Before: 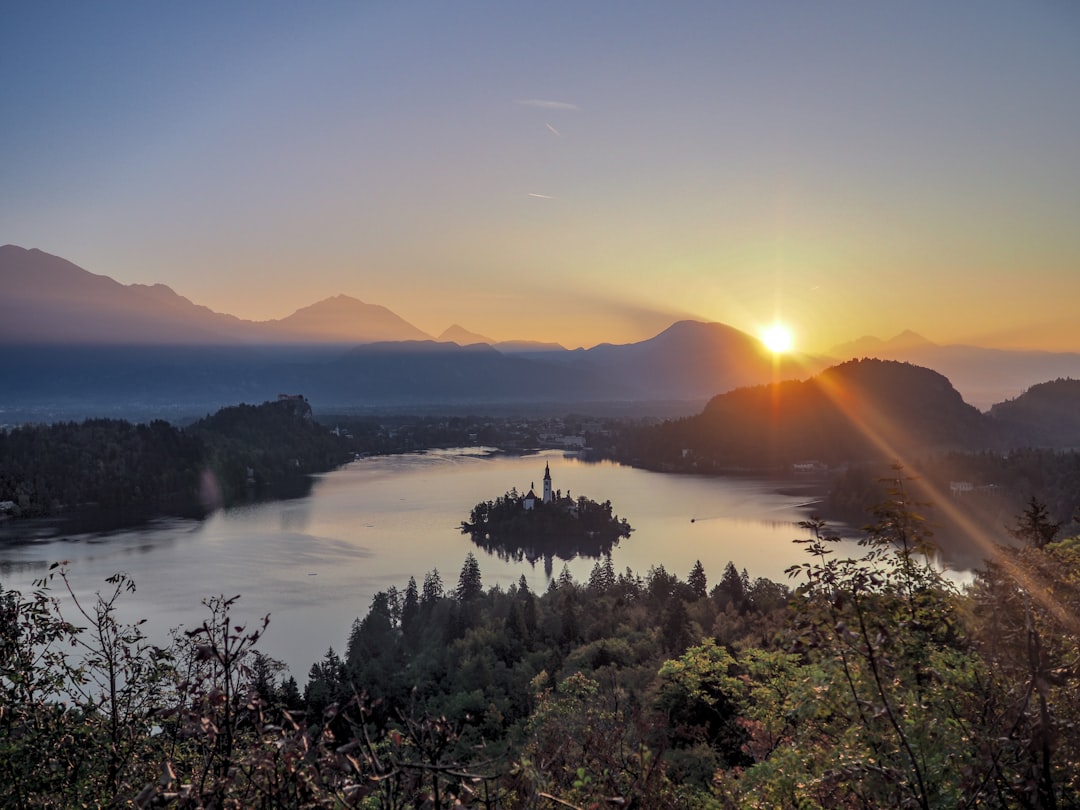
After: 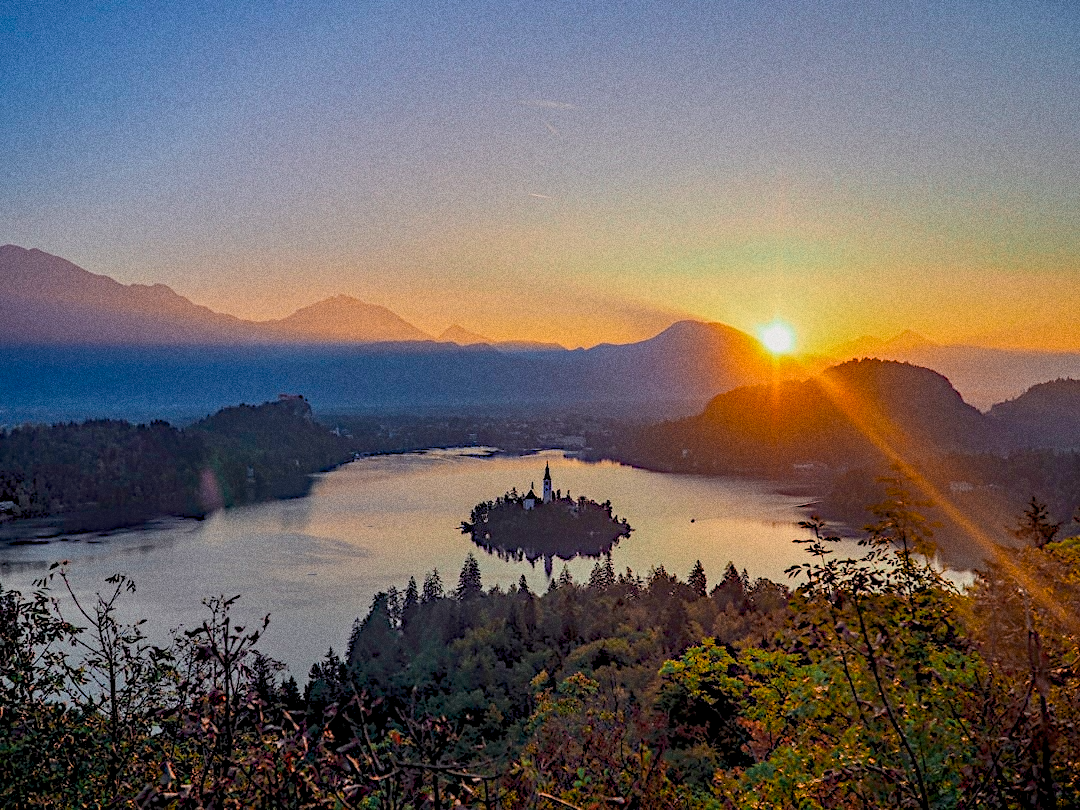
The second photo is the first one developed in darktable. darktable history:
color balance rgb: global offset › luminance -0.5%, perceptual saturation grading › highlights -17.77%, perceptual saturation grading › mid-tones 33.1%, perceptual saturation grading › shadows 50.52%, perceptual brilliance grading › highlights 10.8%, perceptual brilliance grading › shadows -10.8%, global vibrance 24.22%, contrast -25%
color equalizer "KA": saturation › red 1.04, saturation › orange 1.17, saturation › yellow 0.938, saturation › green 0.737, saturation › cyan 1.15, saturation › blue 1.08, hue › red 4.88, hue › orange -6.83, hue › yellow 18.53, hue › green 34.13, hue › blue -4.88, brightness › red 1.11, brightness › orange 1.11, brightness › yellow 0.816, brightness › green 0.827, brightness › cyan 1.11, brightness › blue 1.12, brightness › magenta 1.07
grain "silver grain": coarseness 0.09 ISO, strength 40%
diffuse or sharpen "_builtin_sharpen demosaicing | AA filter": edge sensitivity 1, 1st order anisotropy 100%, 2nd order anisotropy 100%, 3rd order anisotropy 100%, 4th order anisotropy 100%, 1st order speed -25%, 2nd order speed -25%, 3rd order speed -25%, 4th order speed -25%
diffuse or sharpen "diffusion": radius span 100, 1st order speed 50%, 2nd order speed 50%, 3rd order speed 50%, 4th order speed 50% | blend: blend mode normal, opacity 30%; mask: uniform (no mask)
contrast equalizer: octaves 7, y [[0.6 ×6], [0.55 ×6], [0 ×6], [0 ×6], [0 ×6]], mix -0.2
